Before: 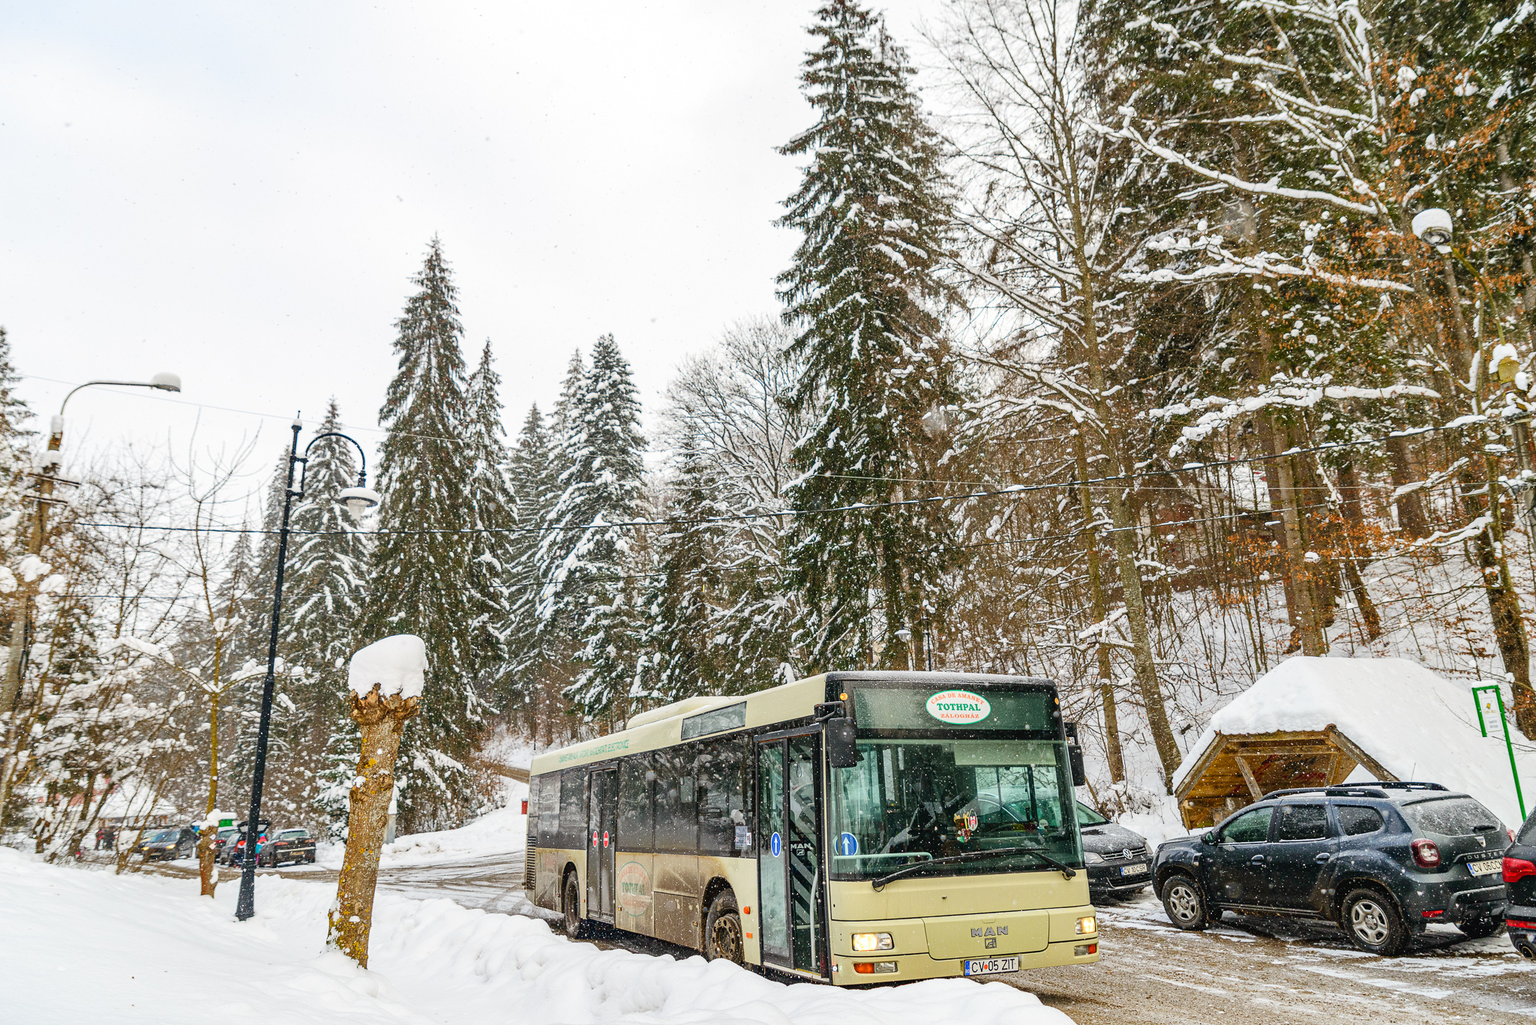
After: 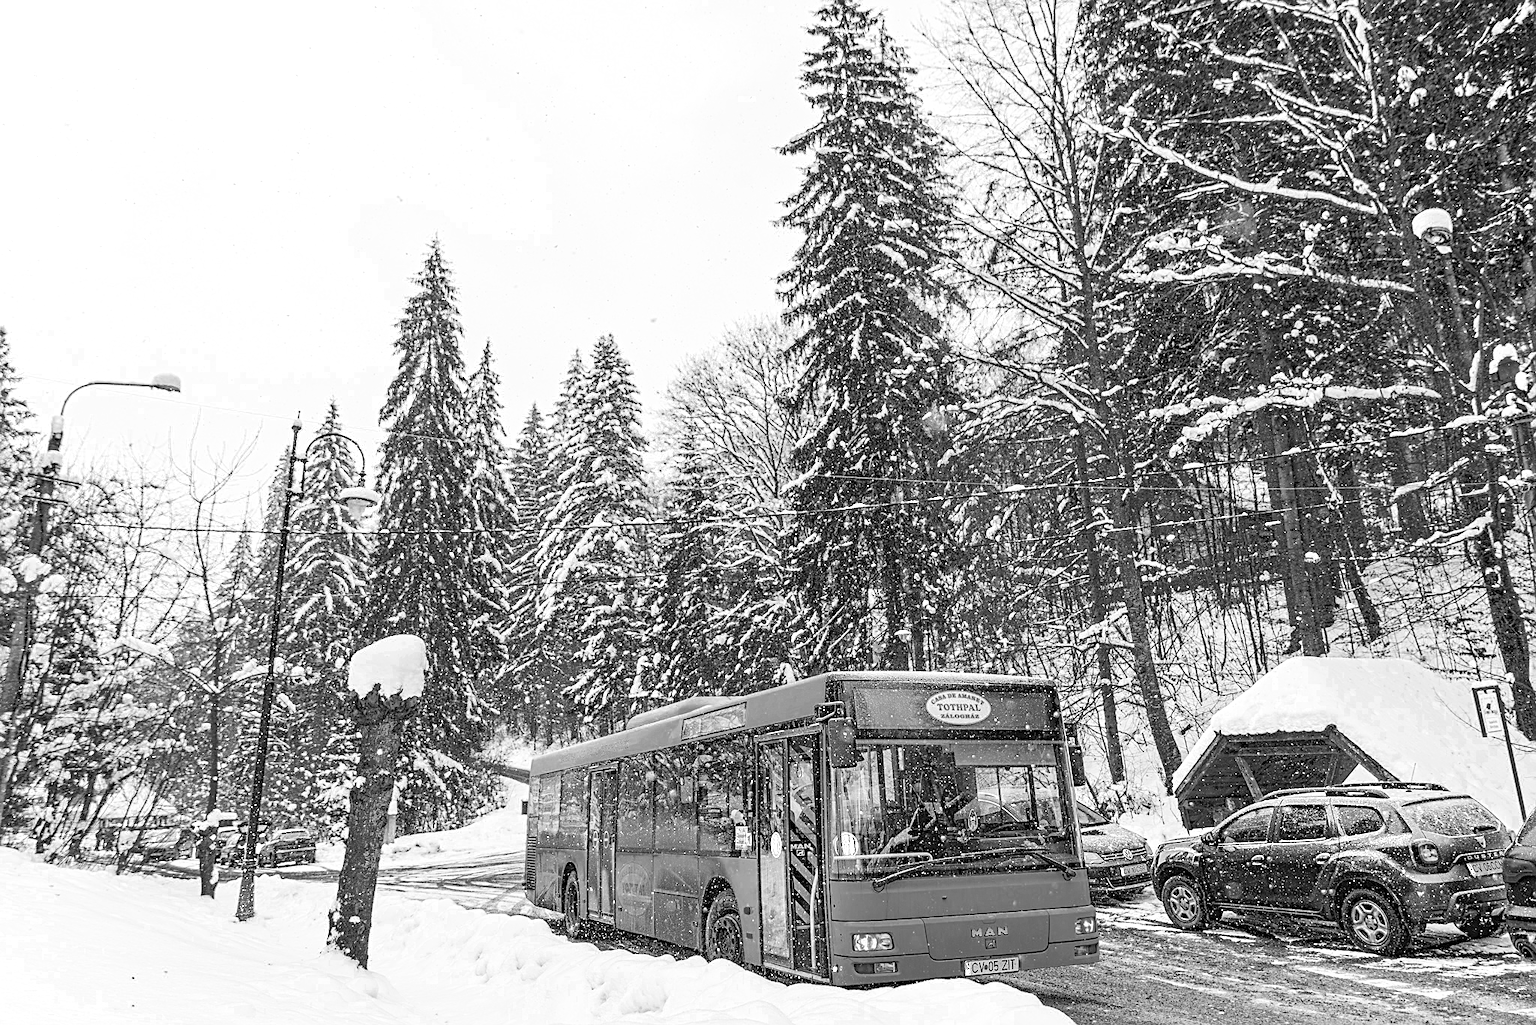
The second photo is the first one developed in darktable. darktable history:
color zones: curves: ch0 [(0.287, 0.048) (0.493, 0.484) (0.737, 0.816)]; ch1 [(0, 0) (0.143, 0) (0.286, 0) (0.429, 0) (0.571, 0) (0.714, 0) (0.857, 0)]
contrast equalizer: y [[0.5, 0.5, 0.5, 0.539, 0.64, 0.611], [0.5 ×6], [0.5 ×6], [0 ×6], [0 ×6]]
sharpen: on, module defaults
contrast brightness saturation: contrast 0.095, brightness 0.298, saturation 0.147
